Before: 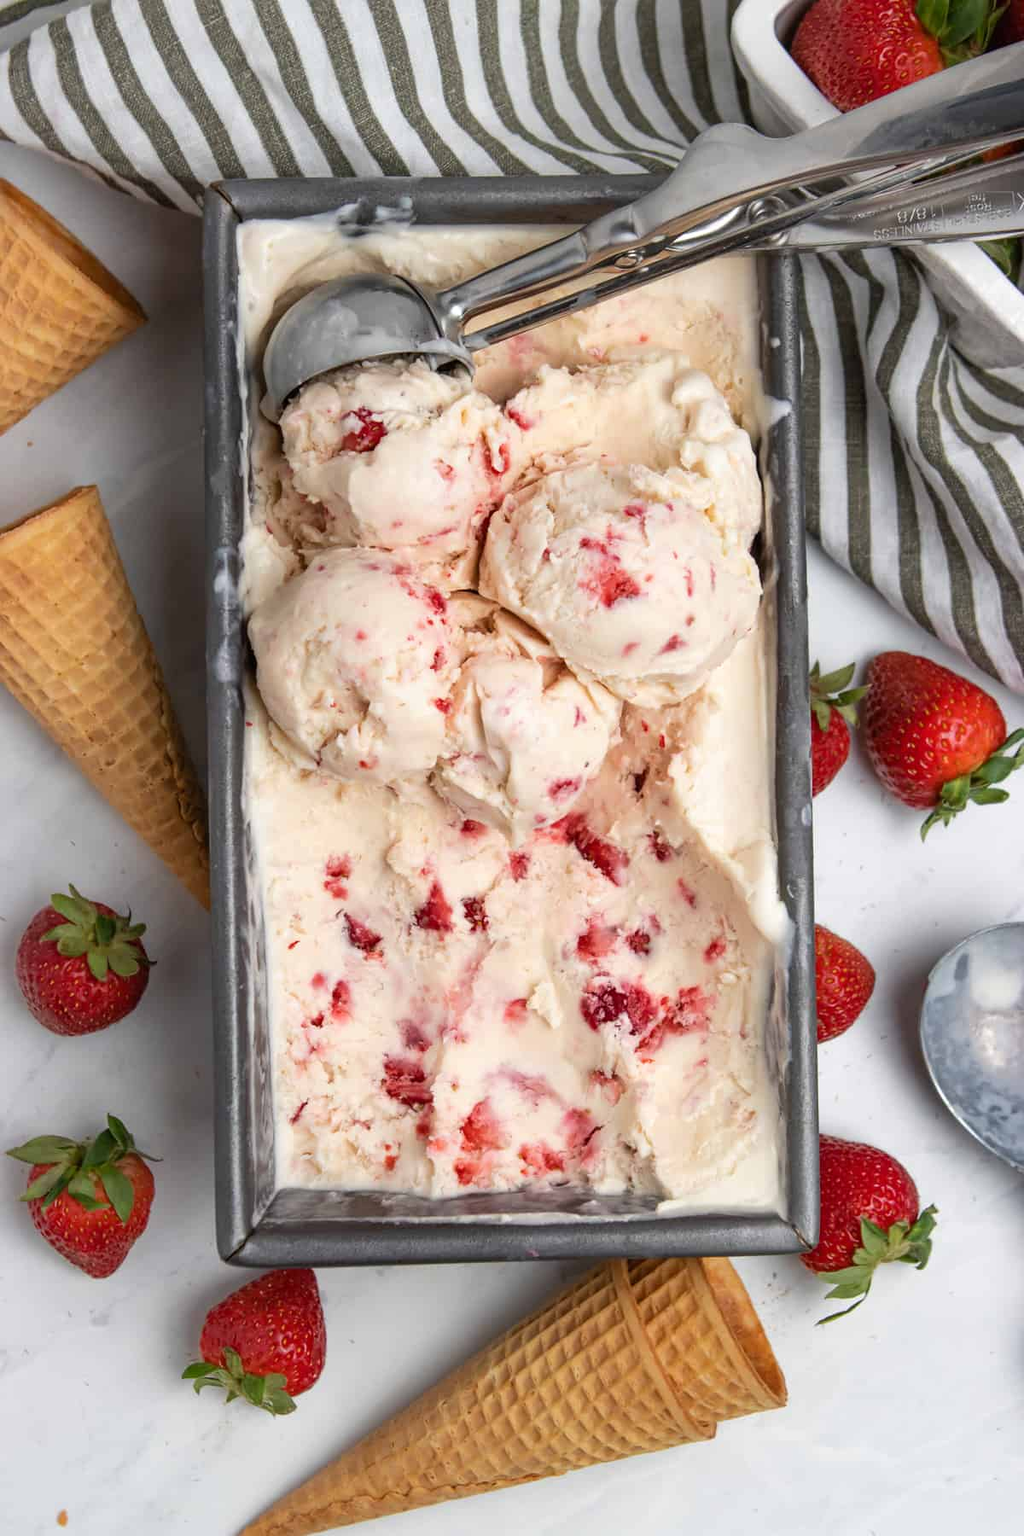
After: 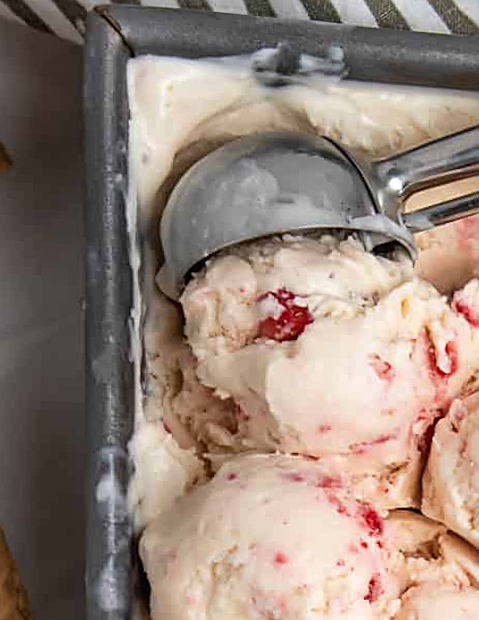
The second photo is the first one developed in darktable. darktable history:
sharpen: on, module defaults
tone equalizer: on, module defaults
rotate and perspective: rotation -0.013°, lens shift (vertical) -0.027, lens shift (horizontal) 0.178, crop left 0.016, crop right 0.989, crop top 0.082, crop bottom 0.918
crop: left 15.452%, top 5.459%, right 43.956%, bottom 56.62%
